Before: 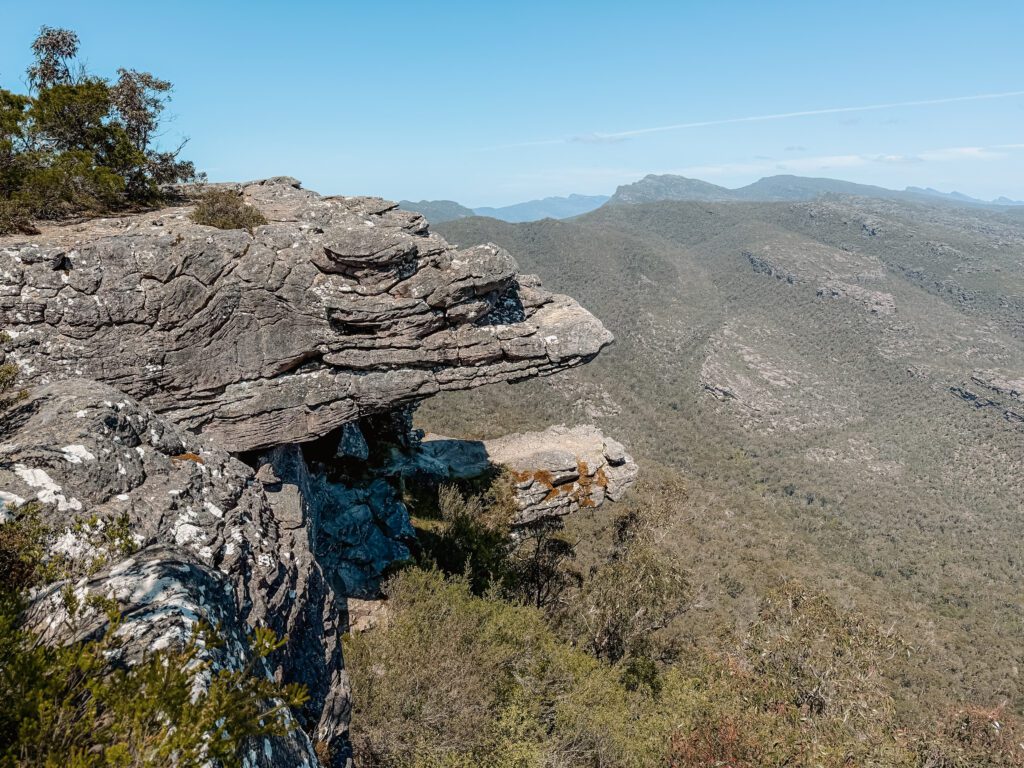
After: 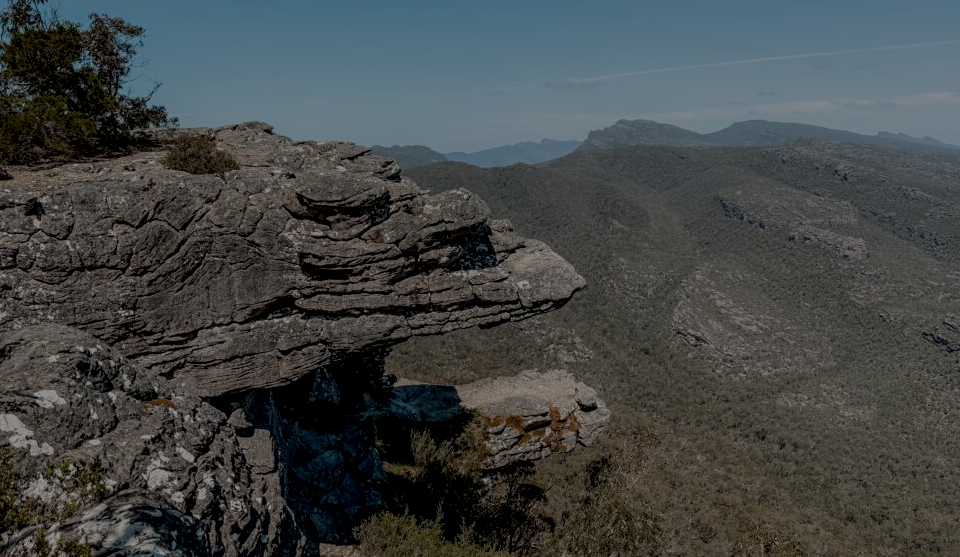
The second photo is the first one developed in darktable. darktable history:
exposure: exposure -2.002 EV, compensate highlight preservation false
local contrast: detail 130%
crop: left 2.737%, top 7.287%, right 3.421%, bottom 20.179%
